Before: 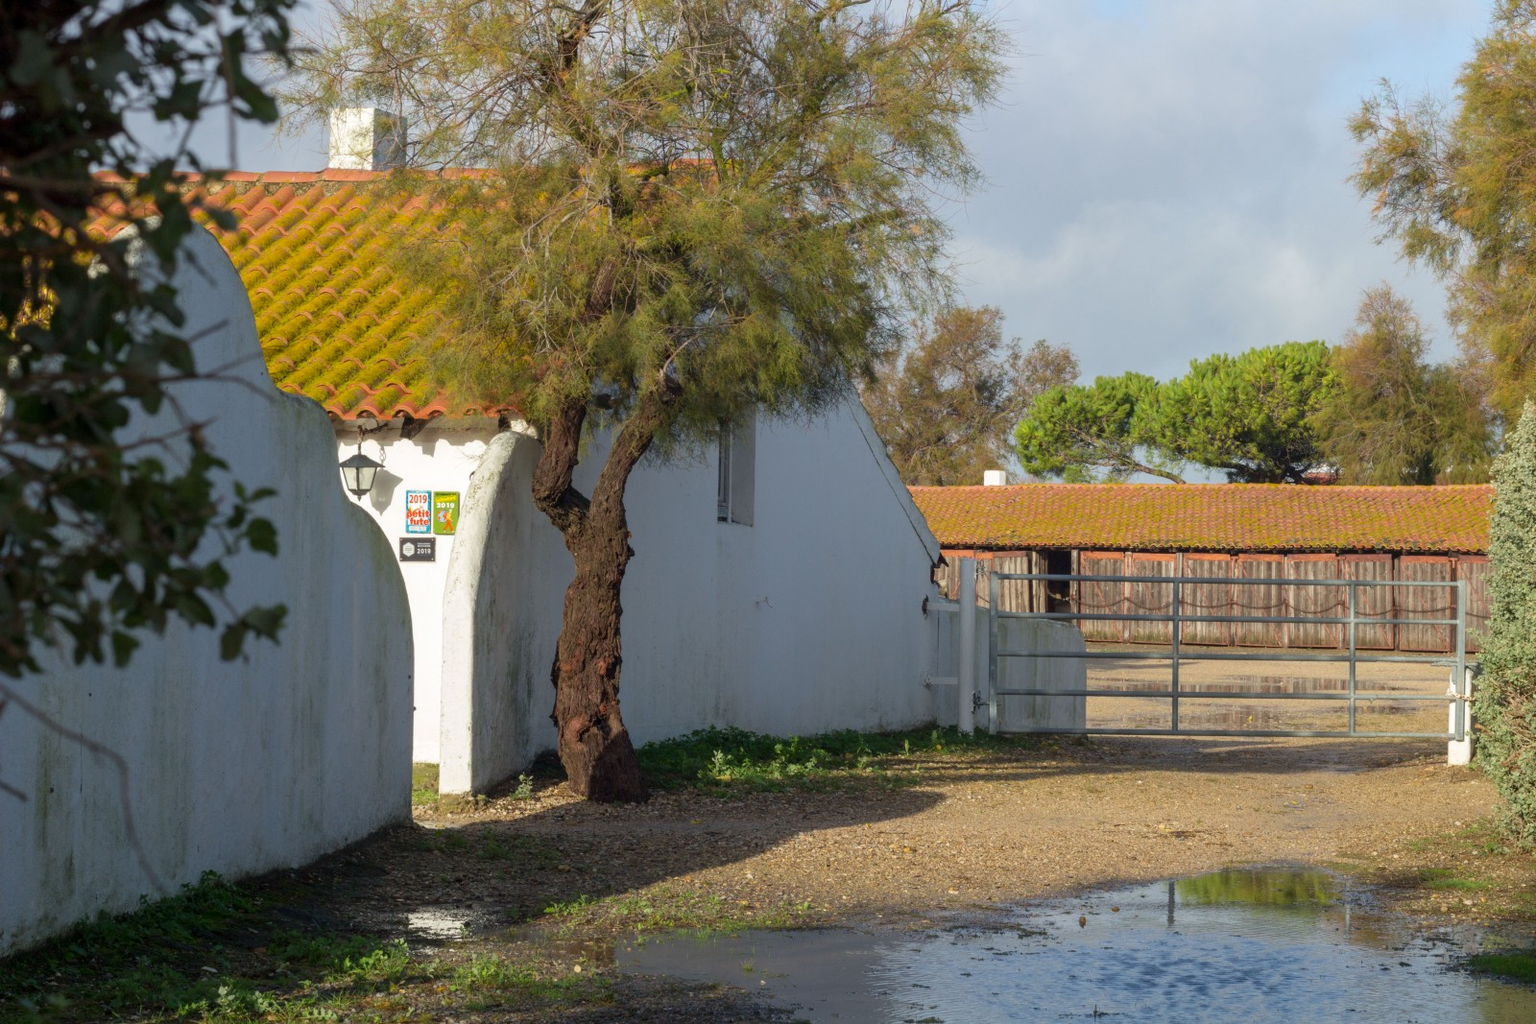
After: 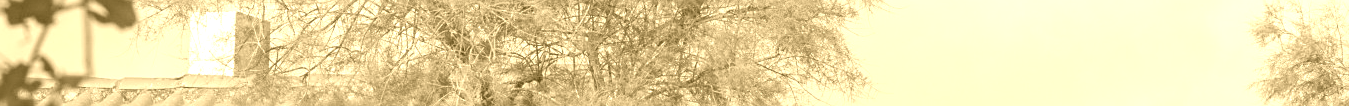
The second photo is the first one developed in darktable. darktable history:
sharpen: on, module defaults
colorize: hue 36°, source mix 100%
crop and rotate: left 9.644%, top 9.491%, right 6.021%, bottom 80.509%
